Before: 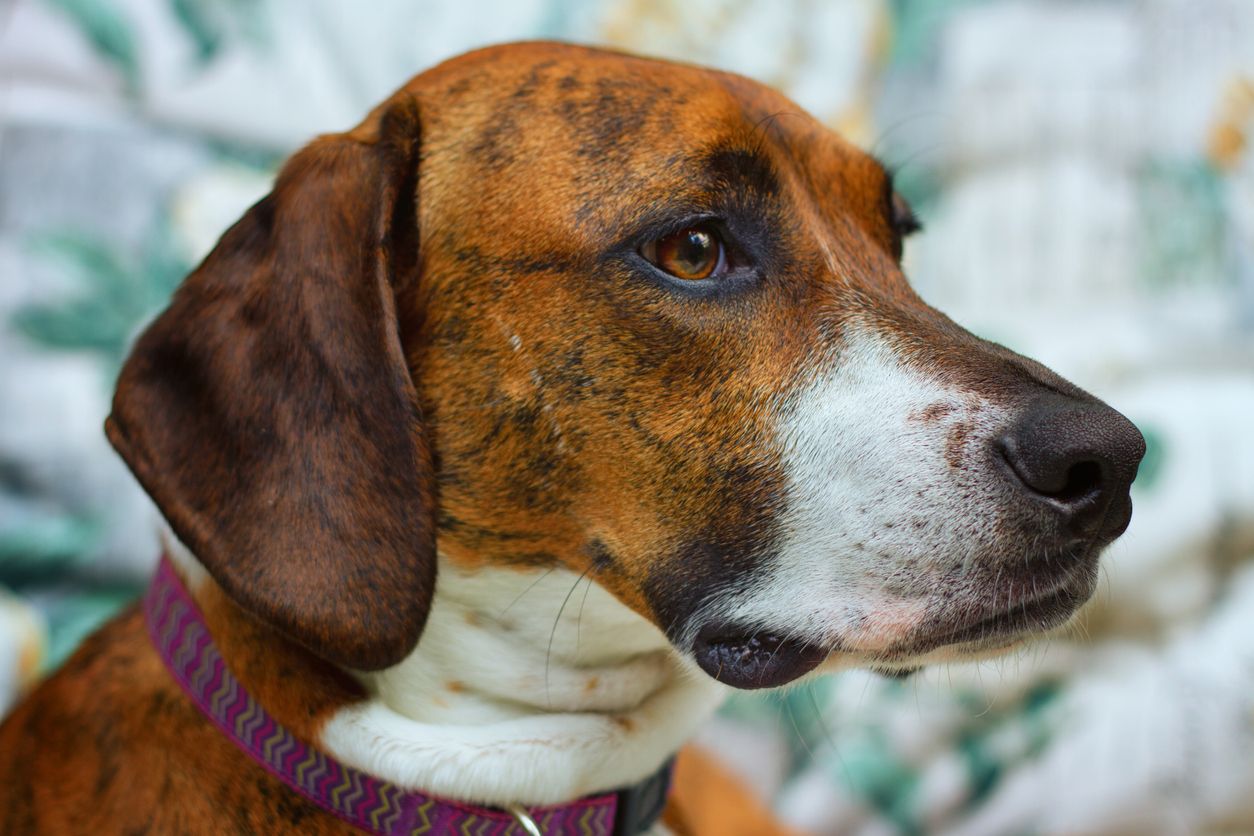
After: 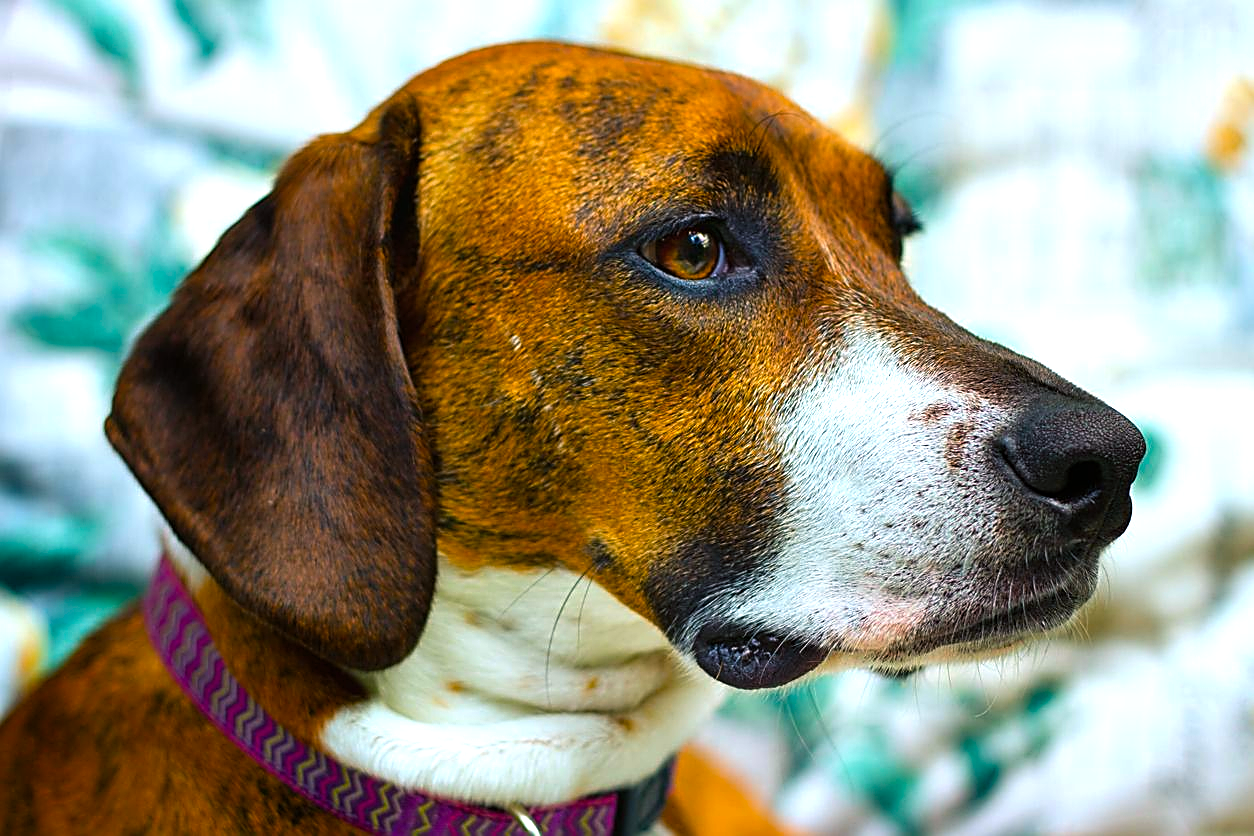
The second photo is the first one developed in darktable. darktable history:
color balance rgb: power › luminance -7.864%, power › chroma 1.113%, power › hue 217.35°, perceptual saturation grading › global saturation 25.364%, perceptual brilliance grading › global brilliance -1.105%, perceptual brilliance grading › highlights -0.78%, perceptual brilliance grading › mid-tones -2.103%, perceptual brilliance grading › shadows -1.516%, global vibrance 35.433%, contrast 9.418%
exposure: exposure 0.49 EV, compensate highlight preservation false
sharpen: amount 0.91
